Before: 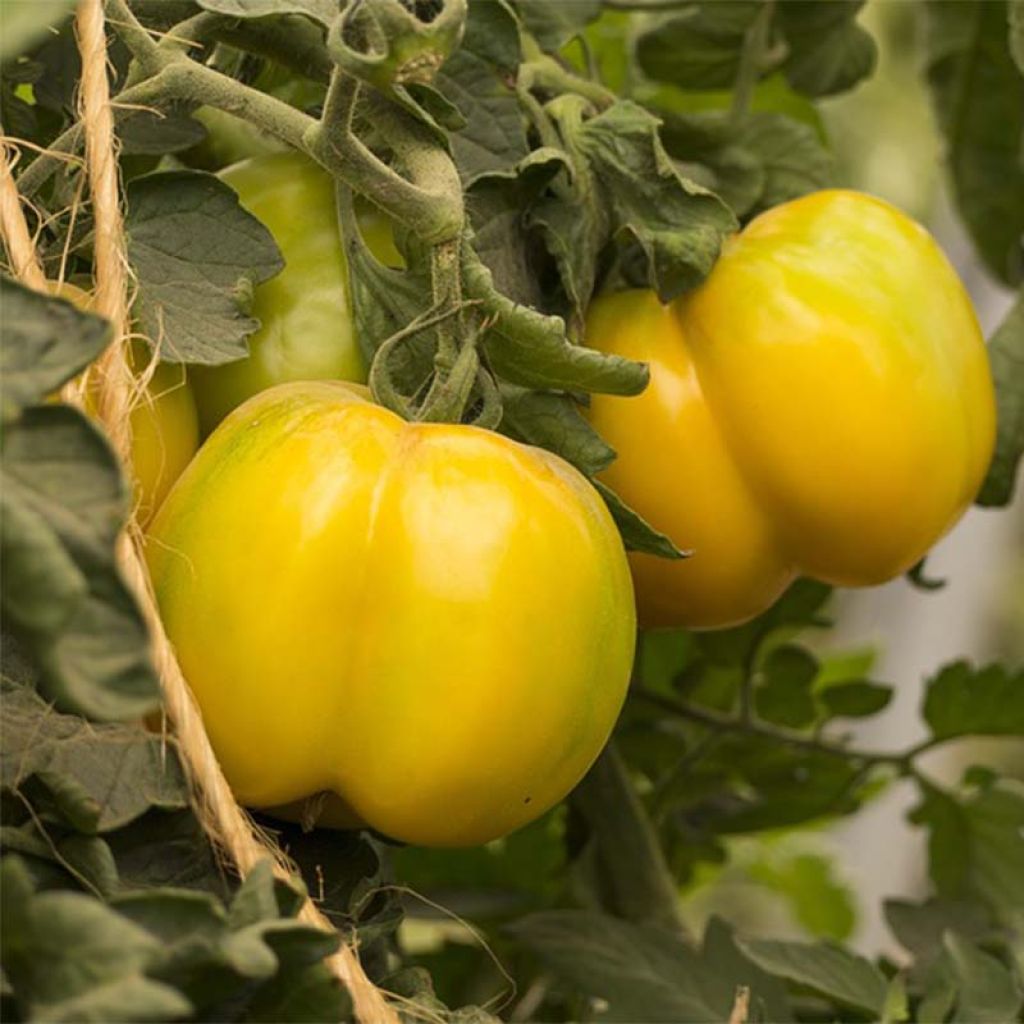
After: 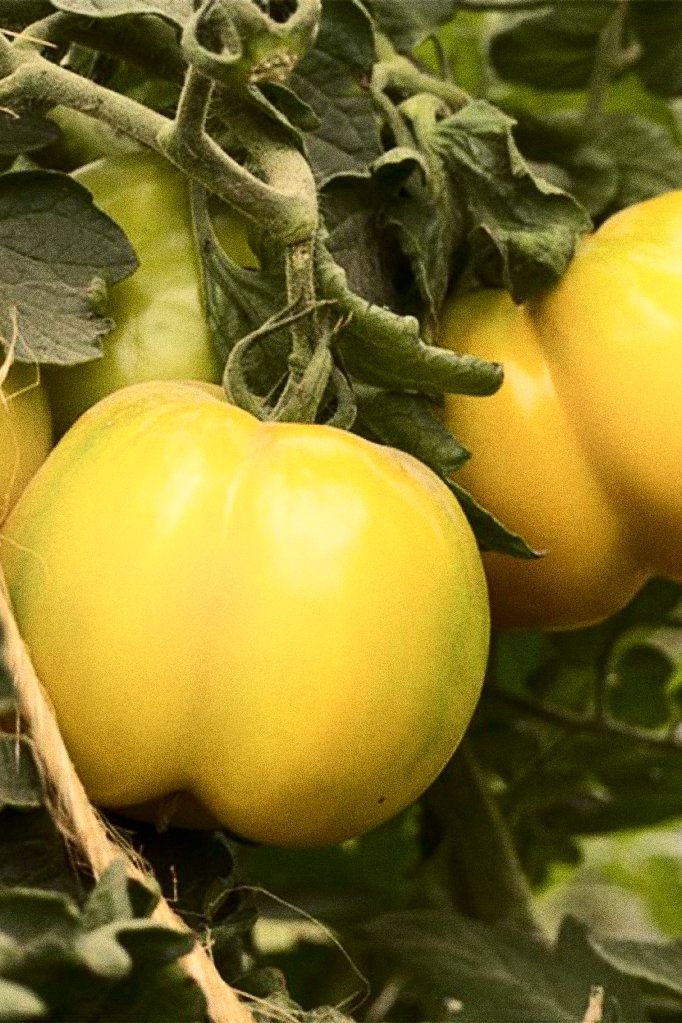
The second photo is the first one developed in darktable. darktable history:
grain: coarseness 0.09 ISO, strength 40%
crop and rotate: left 14.292%, right 19.041%
contrast brightness saturation: contrast 0.28
shadows and highlights: highlights 70.7, soften with gaussian
